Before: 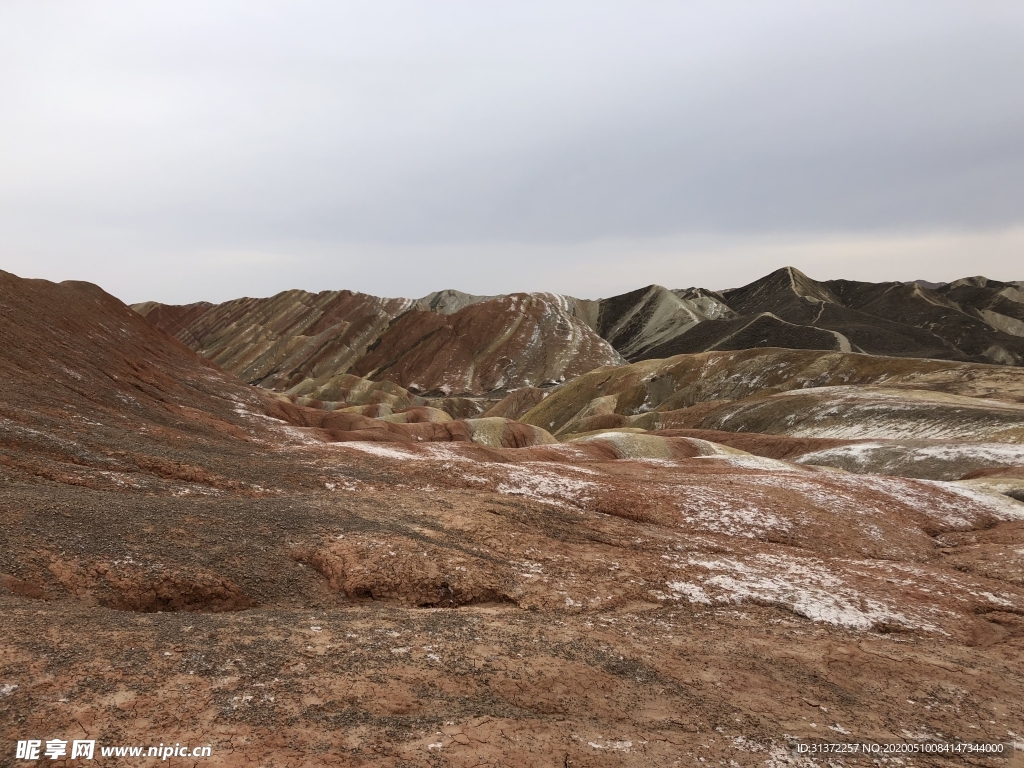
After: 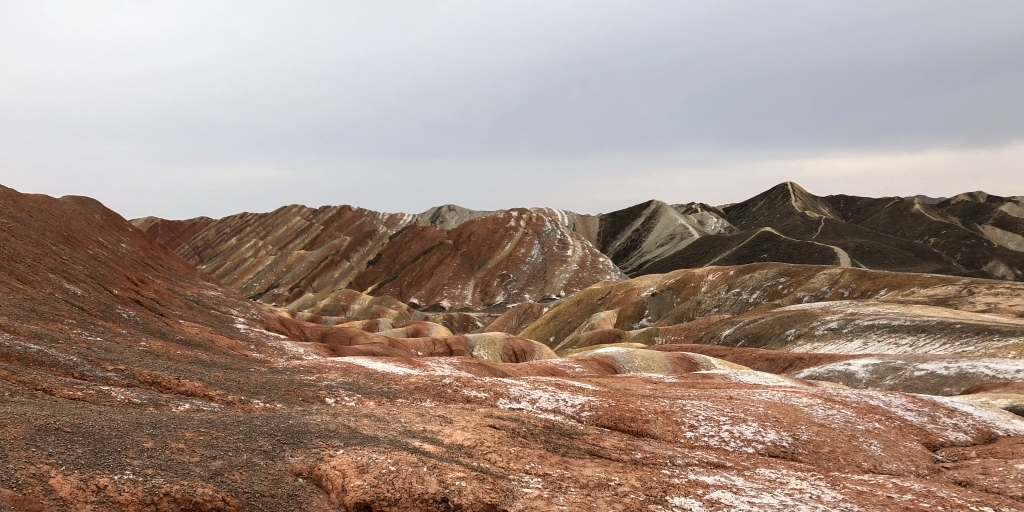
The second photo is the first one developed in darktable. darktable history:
crop: top 11.166%, bottom 22.168%
contrast equalizer: octaves 7, y [[0.528 ×6], [0.514 ×6], [0.362 ×6], [0 ×6], [0 ×6]]
color zones: curves: ch0 [(0.018, 0.548) (0.197, 0.654) (0.425, 0.447) (0.605, 0.658) (0.732, 0.579)]; ch1 [(0.105, 0.531) (0.224, 0.531) (0.386, 0.39) (0.618, 0.456) (0.732, 0.456) (0.956, 0.421)]; ch2 [(0.039, 0.583) (0.215, 0.465) (0.399, 0.544) (0.465, 0.548) (0.614, 0.447) (0.724, 0.43) (0.882, 0.623) (0.956, 0.632)]
